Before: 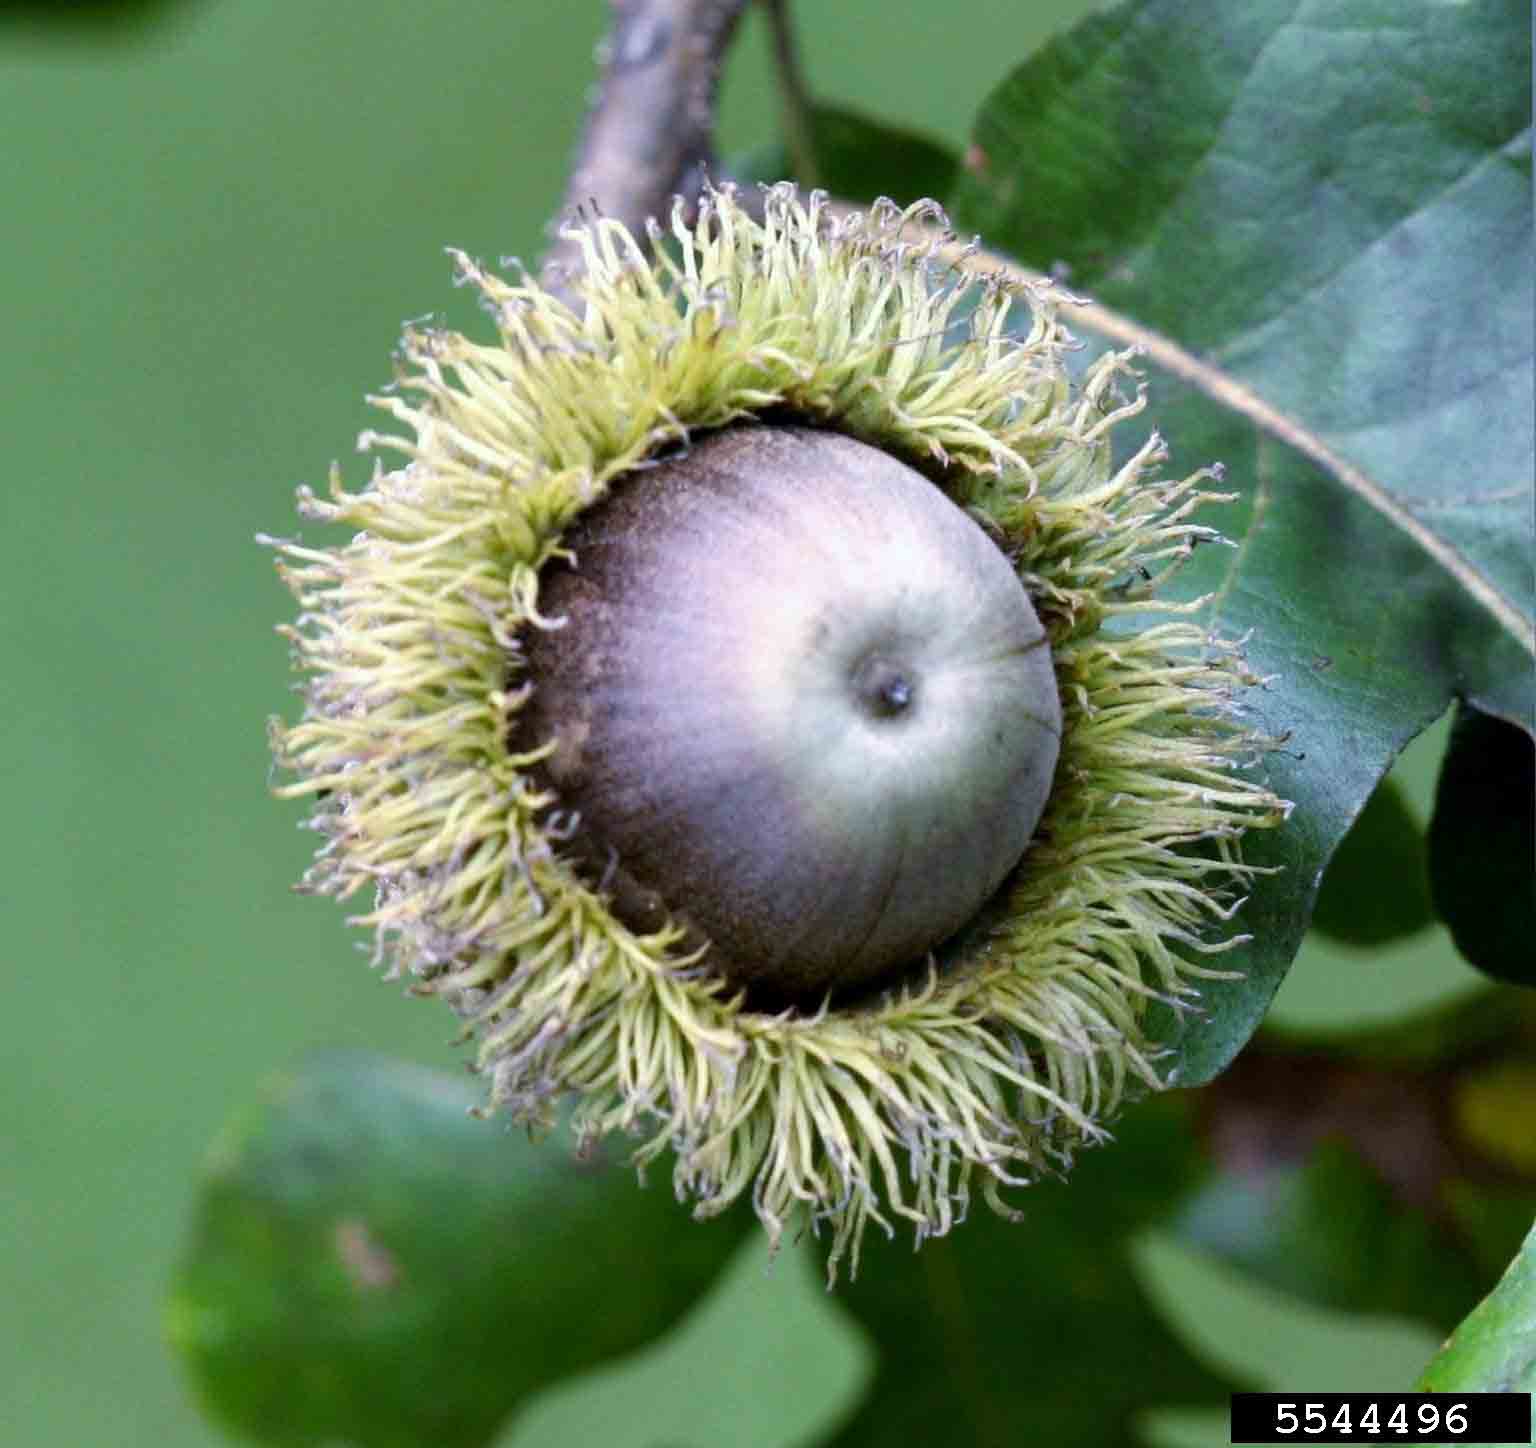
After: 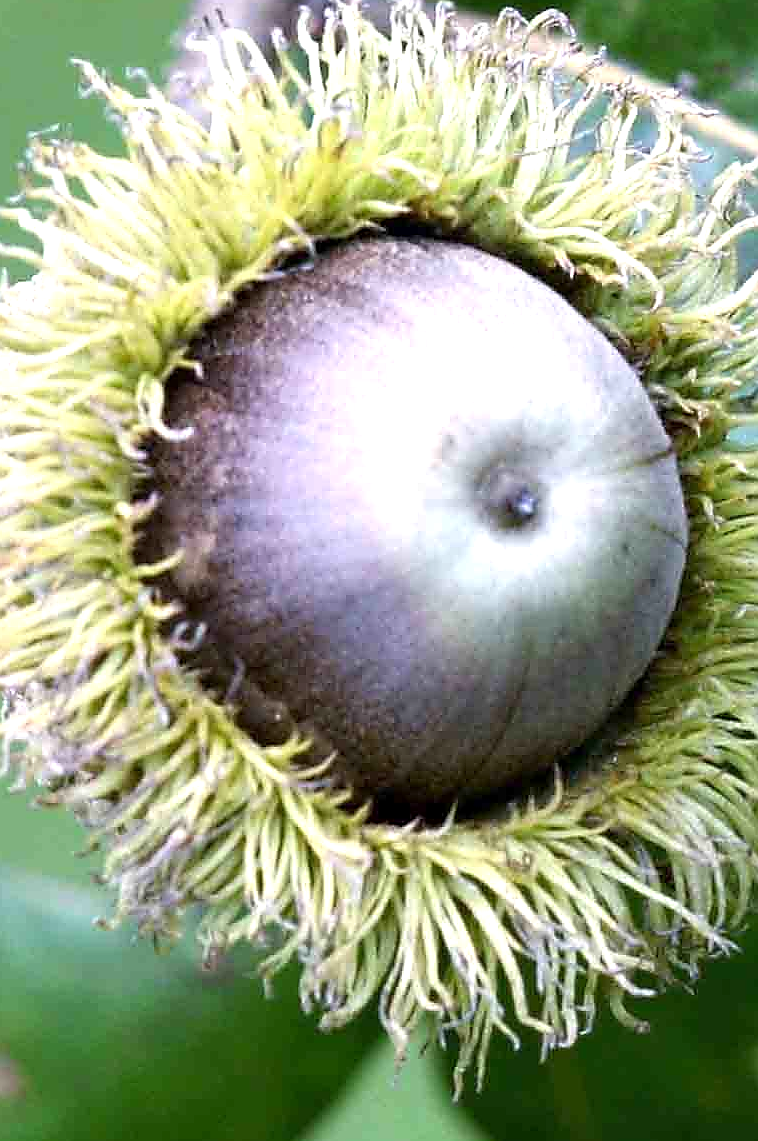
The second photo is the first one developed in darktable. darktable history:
crop and rotate: angle 0.013°, left 24.397%, top 13.099%, right 26.22%, bottom 8.023%
sharpen: radius 1.359, amount 1.238, threshold 0.783
exposure: exposure 0.563 EV, compensate highlight preservation false
